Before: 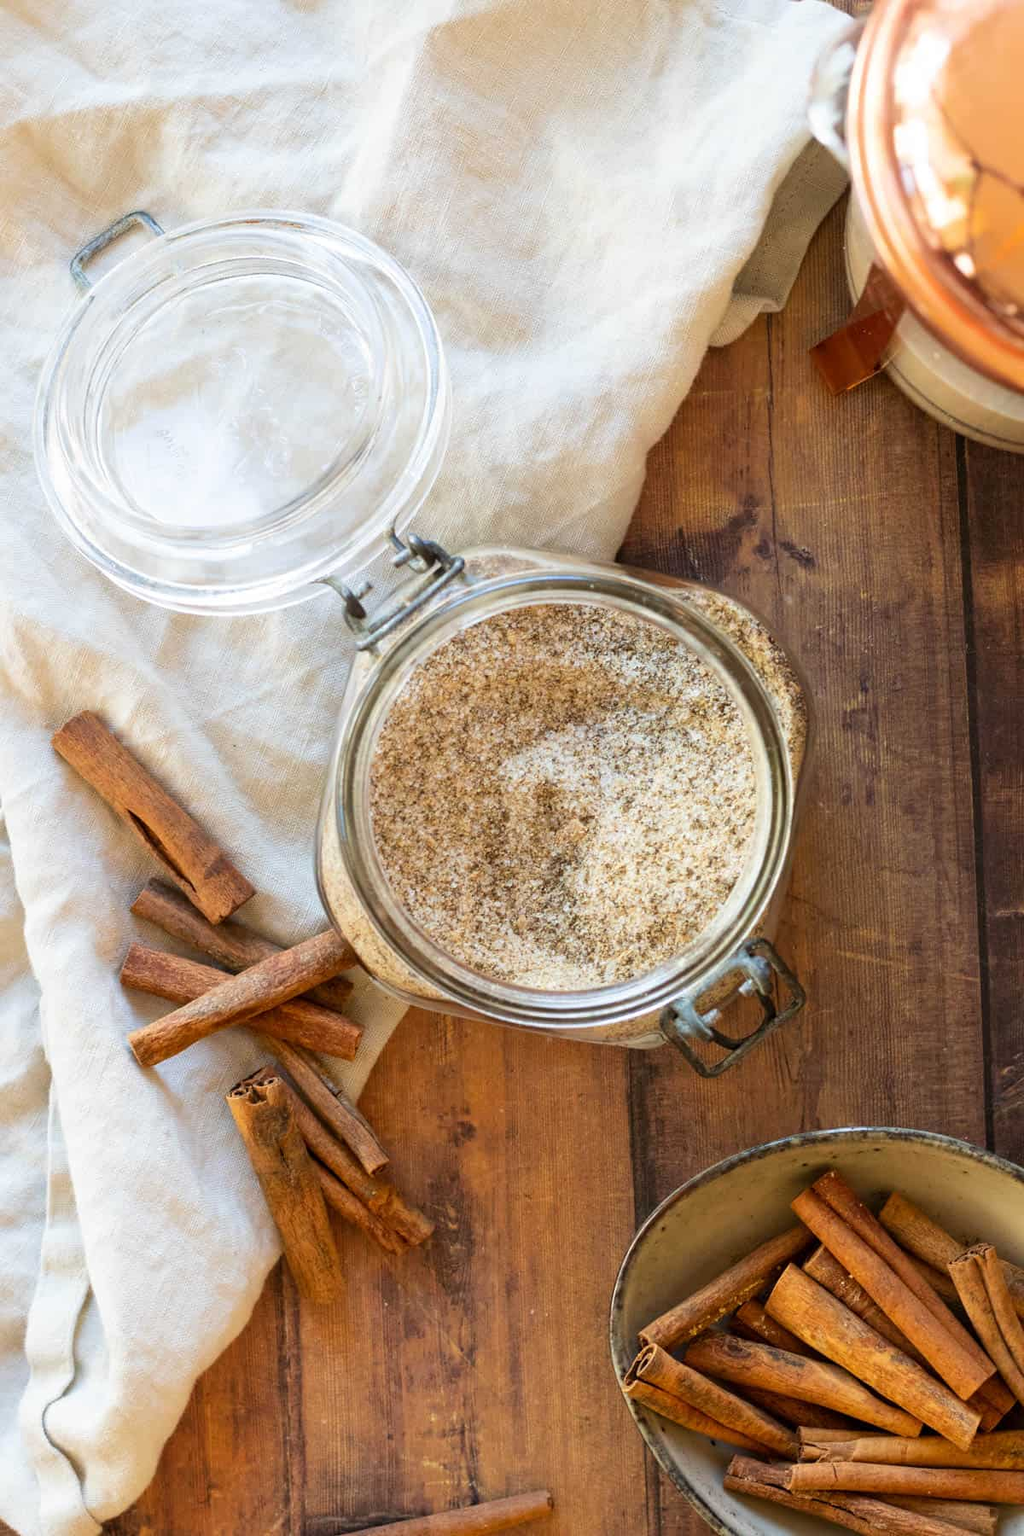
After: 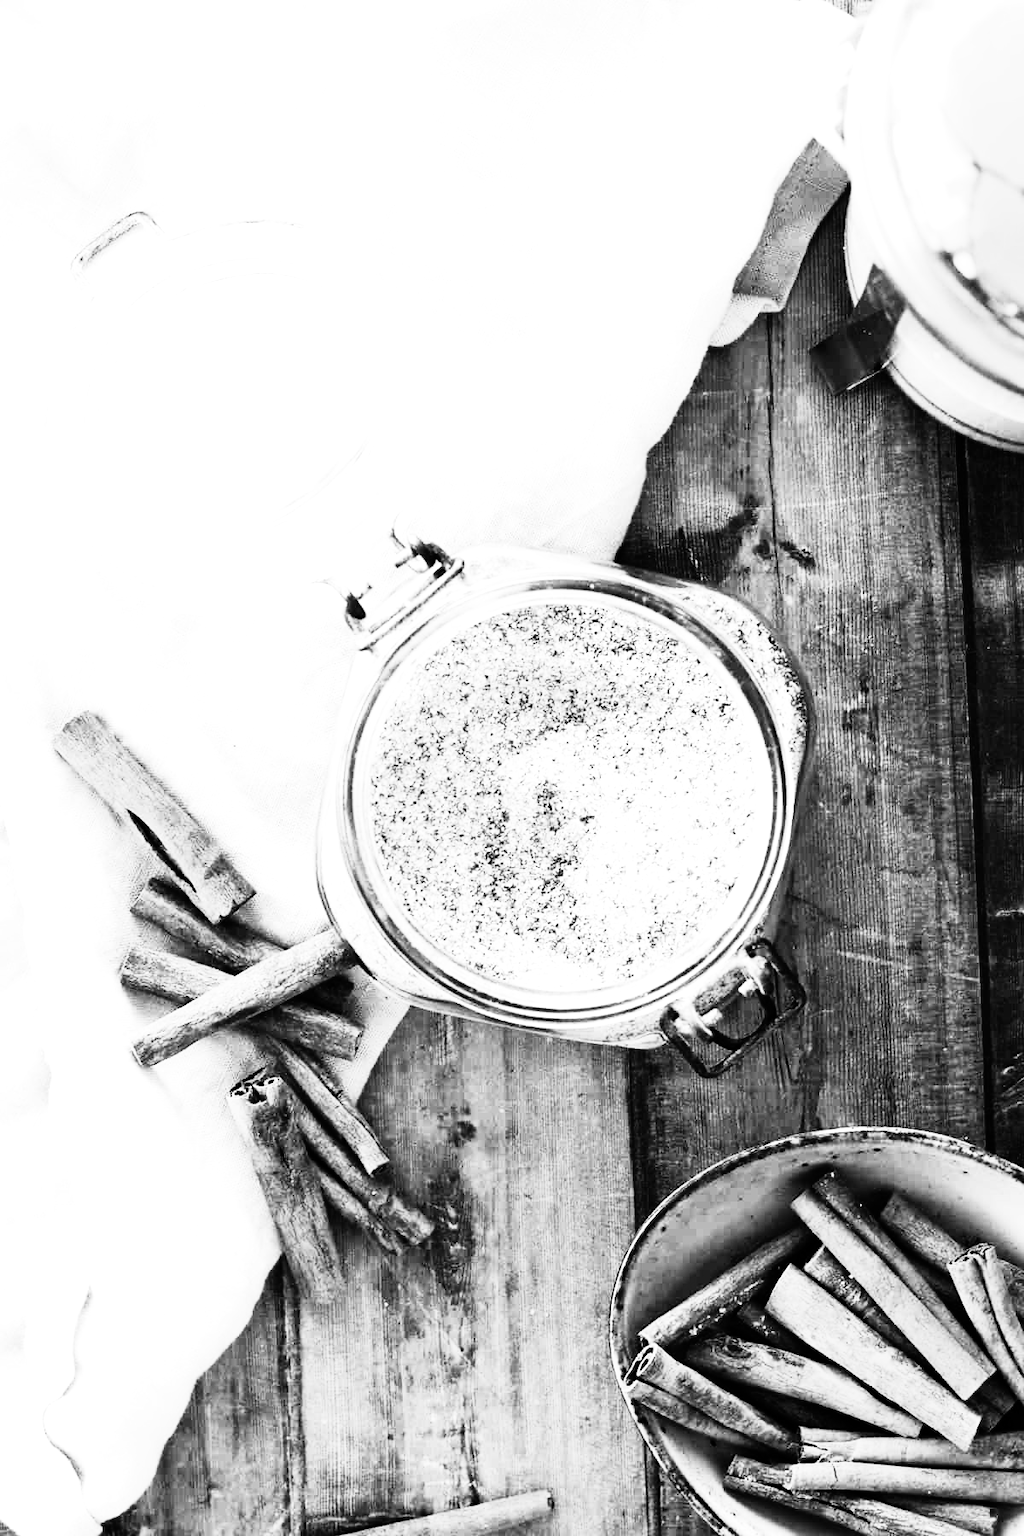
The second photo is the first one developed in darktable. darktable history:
tone equalizer: -8 EV -1.08 EV, -7 EV -1.01 EV, -6 EV -0.867 EV, -5 EV -0.578 EV, -3 EV 0.578 EV, -2 EV 0.867 EV, -1 EV 1.01 EV, +0 EV 1.08 EV, edges refinement/feathering 500, mask exposure compensation -1.57 EV, preserve details no
monochrome: on, module defaults
rgb curve: curves: ch0 [(0, 0) (0.21, 0.15) (0.24, 0.21) (0.5, 0.75) (0.75, 0.96) (0.89, 0.99) (1, 1)]; ch1 [(0, 0.02) (0.21, 0.13) (0.25, 0.2) (0.5, 0.67) (0.75, 0.9) (0.89, 0.97) (1, 1)]; ch2 [(0, 0.02) (0.21, 0.13) (0.25, 0.2) (0.5, 0.67) (0.75, 0.9) (0.89, 0.97) (1, 1)], compensate middle gray true
